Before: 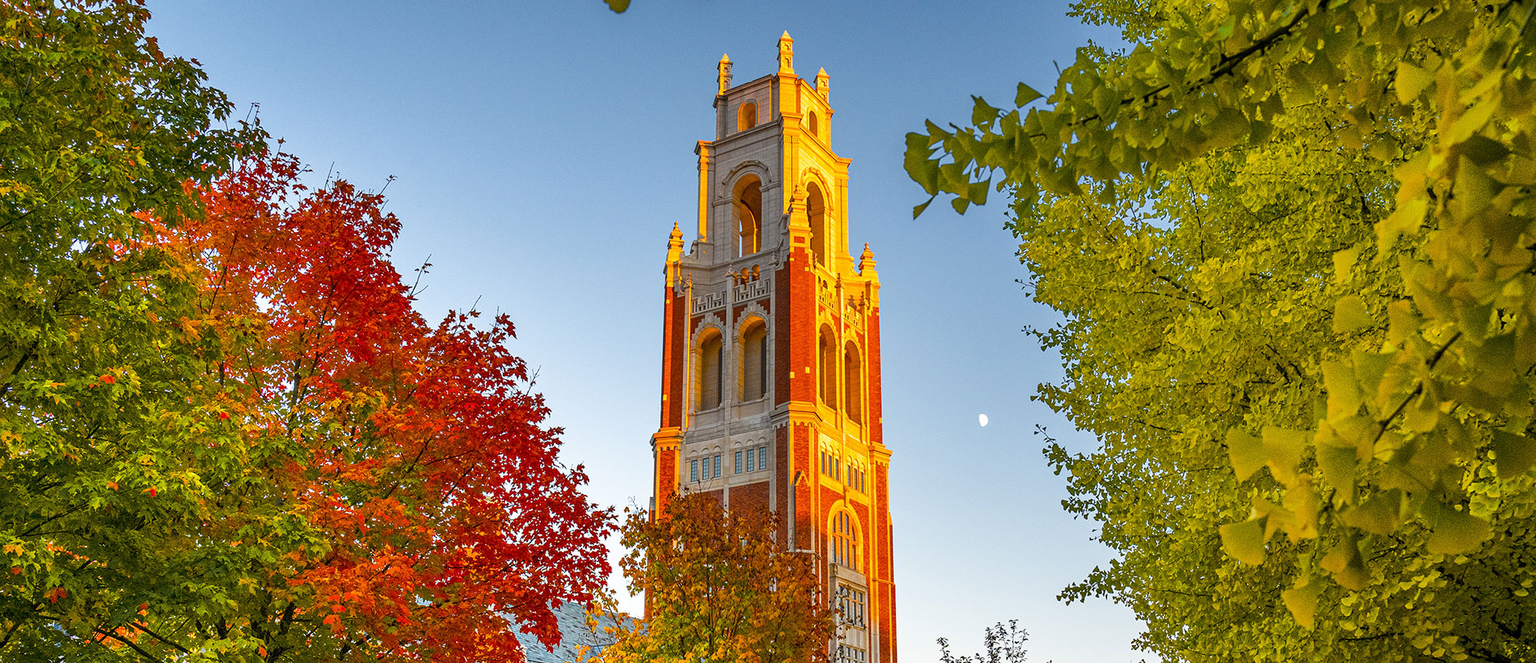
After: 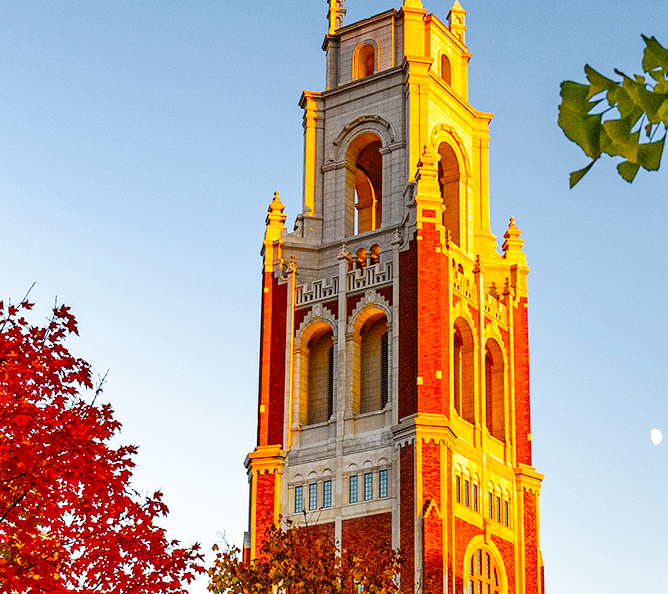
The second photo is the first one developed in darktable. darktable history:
tone curve: curves: ch0 [(0, 0) (0.003, 0.003) (0.011, 0.005) (0.025, 0.008) (0.044, 0.012) (0.069, 0.02) (0.1, 0.031) (0.136, 0.047) (0.177, 0.088) (0.224, 0.141) (0.277, 0.222) (0.335, 0.32) (0.399, 0.422) (0.468, 0.523) (0.543, 0.623) (0.623, 0.716) (0.709, 0.796) (0.801, 0.878) (0.898, 0.957) (1, 1)], preserve colors none
crop and rotate: left 29.476%, top 10.214%, right 35.32%, bottom 17.333%
